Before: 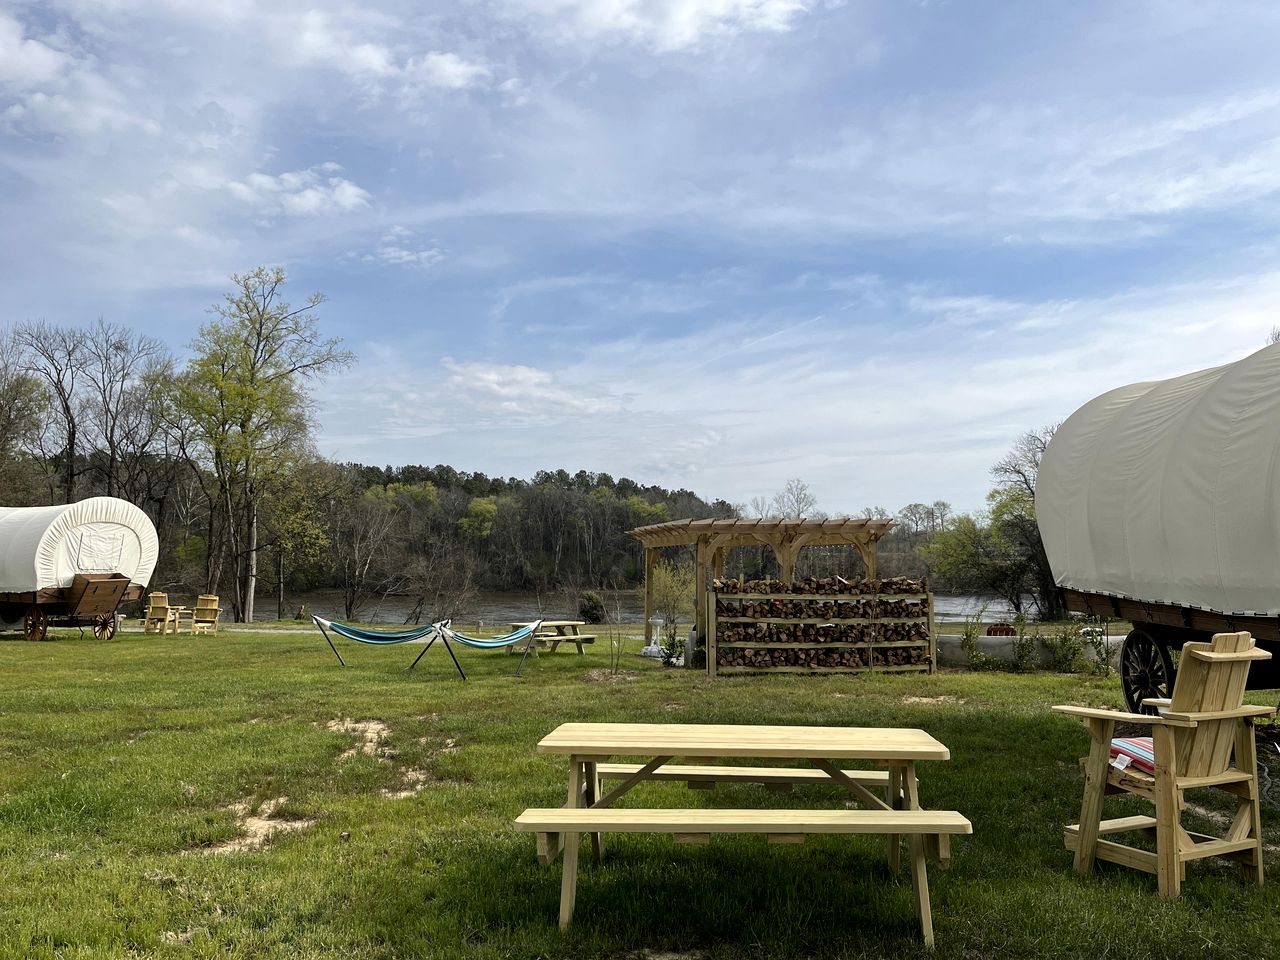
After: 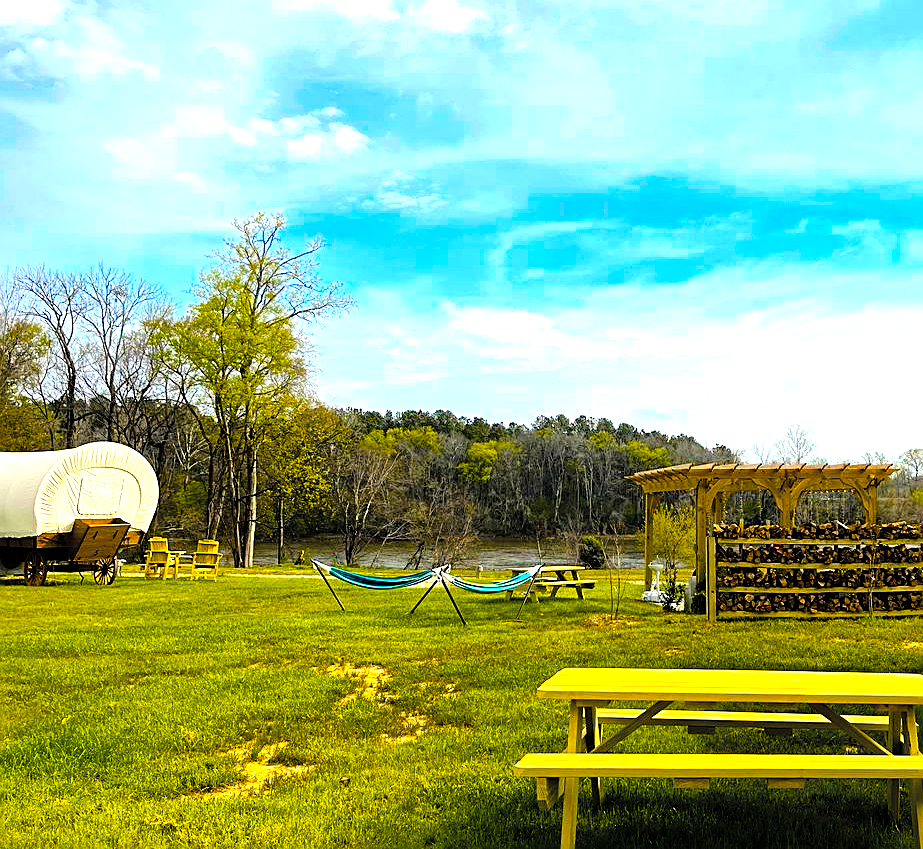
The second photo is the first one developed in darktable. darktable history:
local contrast: mode bilateral grid, contrast 21, coarseness 51, detail 120%, midtone range 0.2
color correction: highlights b* 0.055, saturation 1.09
crop: top 5.802%, right 27.849%, bottom 5.716%
color balance rgb: highlights gain › chroma 3%, highlights gain › hue 78.09°, linear chroma grading › highlights 99.557%, linear chroma grading › global chroma 23.452%, perceptual saturation grading › global saturation 35.149%, perceptual saturation grading › highlights -25.687%, perceptual saturation grading › shadows 49.922%, saturation formula JzAzBz (2021)
sharpen: on, module defaults
contrast brightness saturation: brightness 0.152
tone equalizer: -8 EV -1.05 EV, -7 EV -1 EV, -6 EV -0.837 EV, -5 EV -0.542 EV, -3 EV 0.581 EV, -2 EV 0.864 EV, -1 EV 1.01 EV, +0 EV 1.05 EV
